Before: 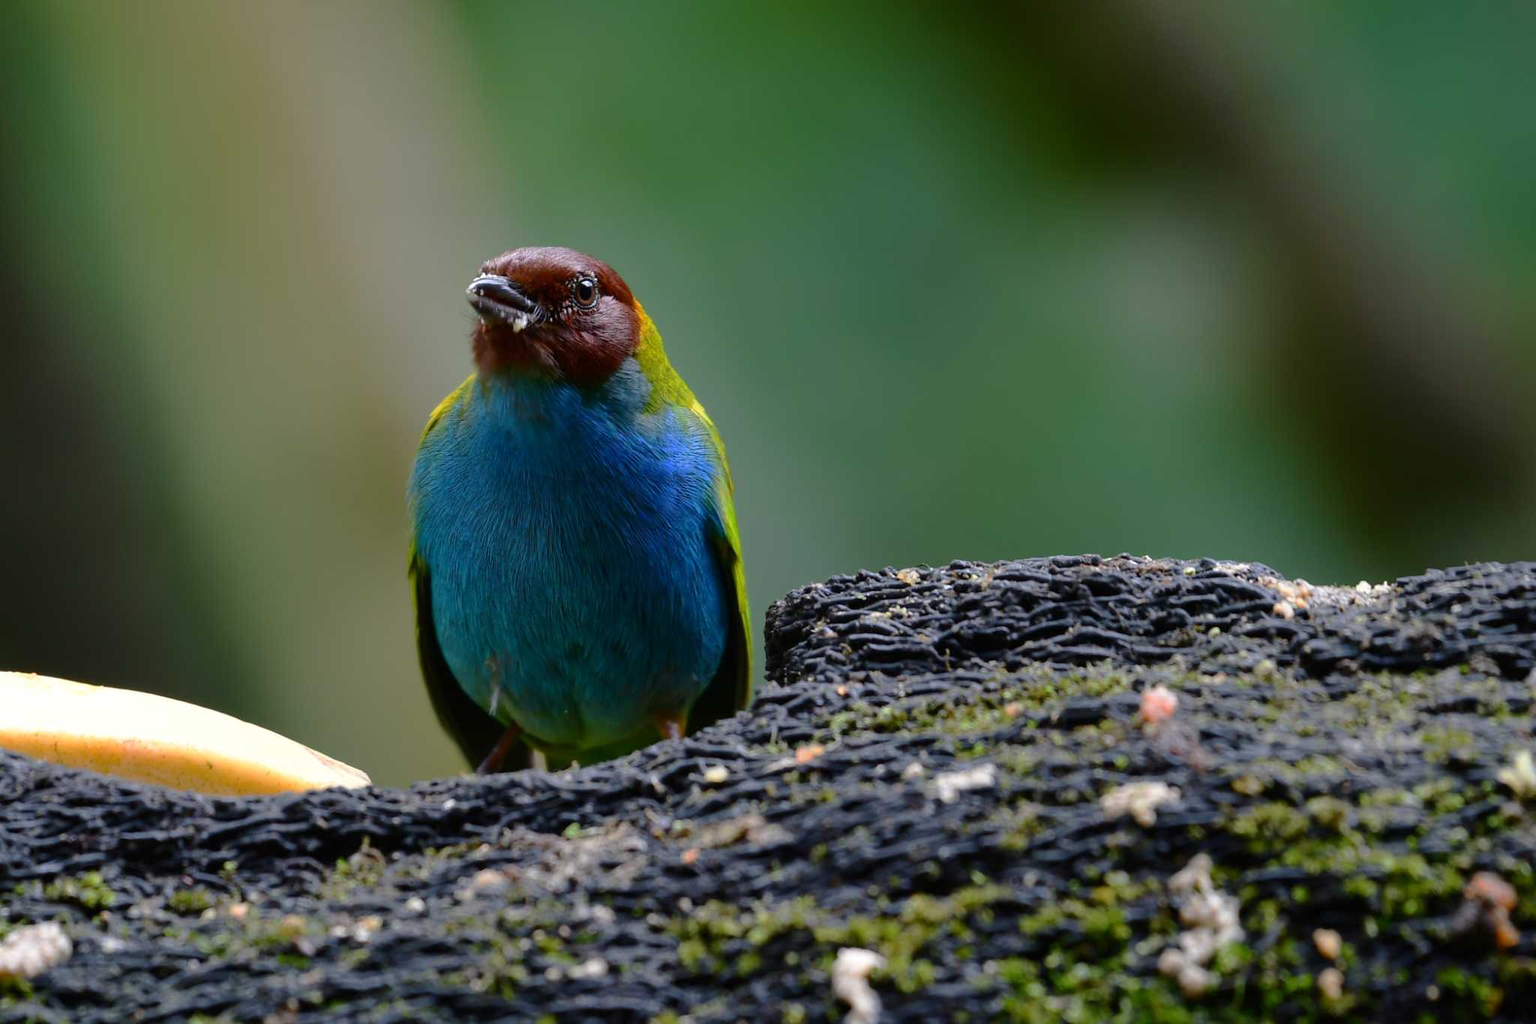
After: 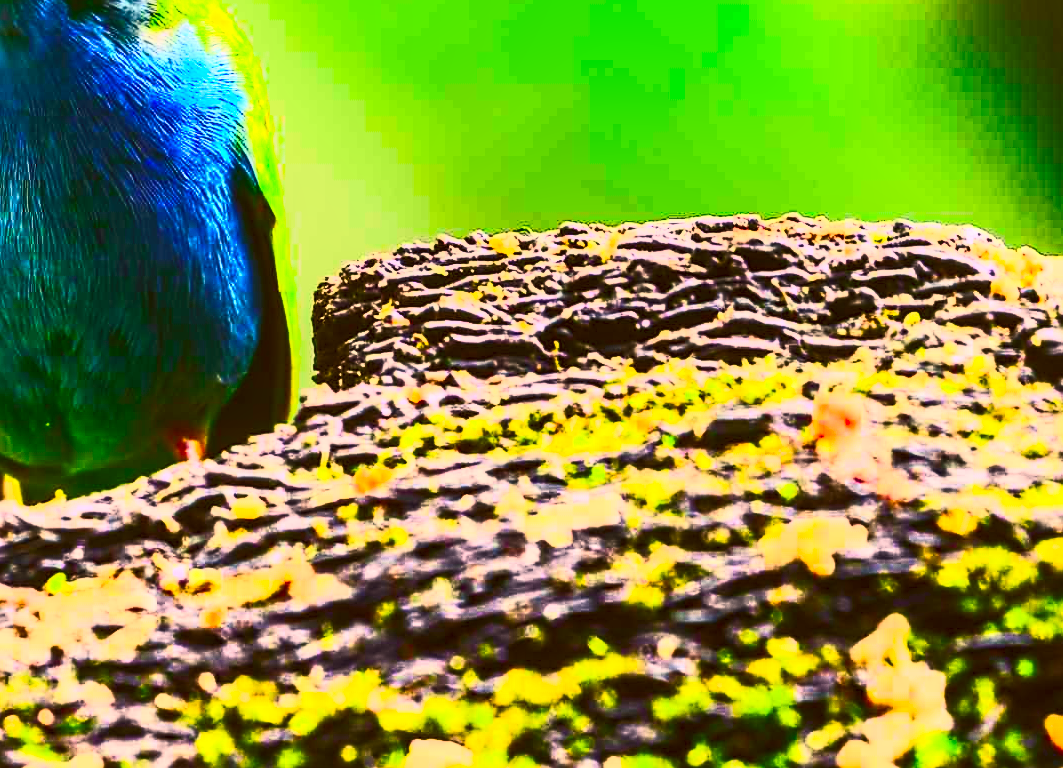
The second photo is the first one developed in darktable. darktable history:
base curve: curves: ch0 [(0, 0) (0.028, 0.03) (0.121, 0.232) (0.46, 0.748) (0.859, 0.968) (1, 1)]
shadows and highlights: low approximation 0.01, soften with gaussian
exposure: exposure 0.201 EV, compensate highlight preservation false
color correction: highlights a* 10.5, highlights b* 29.83, shadows a* 2.86, shadows b* 16.82, saturation 1.73
local contrast: detail 130%
contrast brightness saturation: contrast 0.831, brightness 0.605, saturation 0.603
crop: left 34.529%, top 38.412%, right 13.555%, bottom 5.267%
sharpen: on, module defaults
